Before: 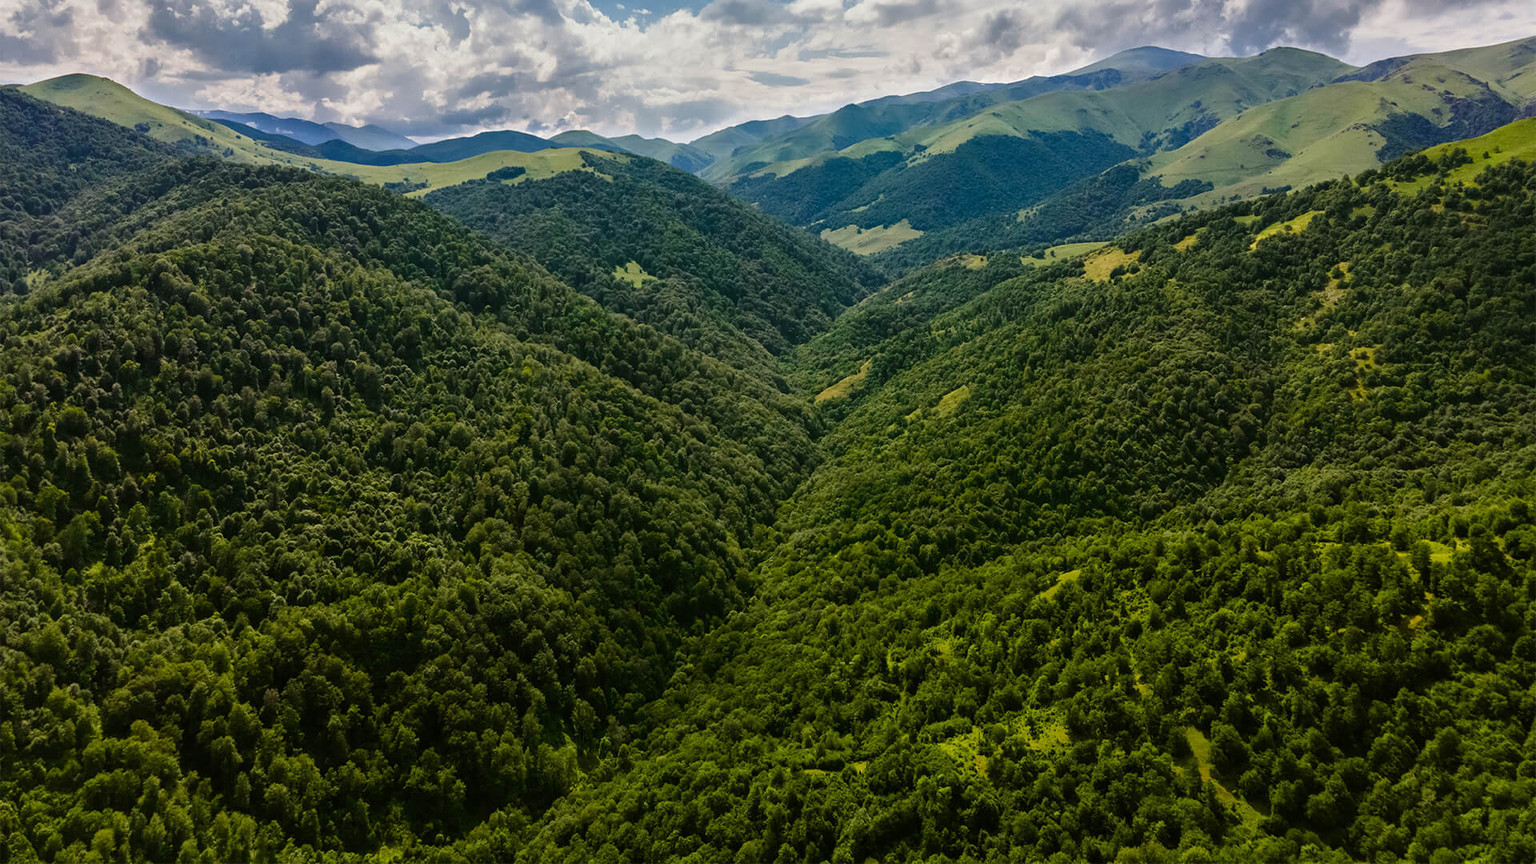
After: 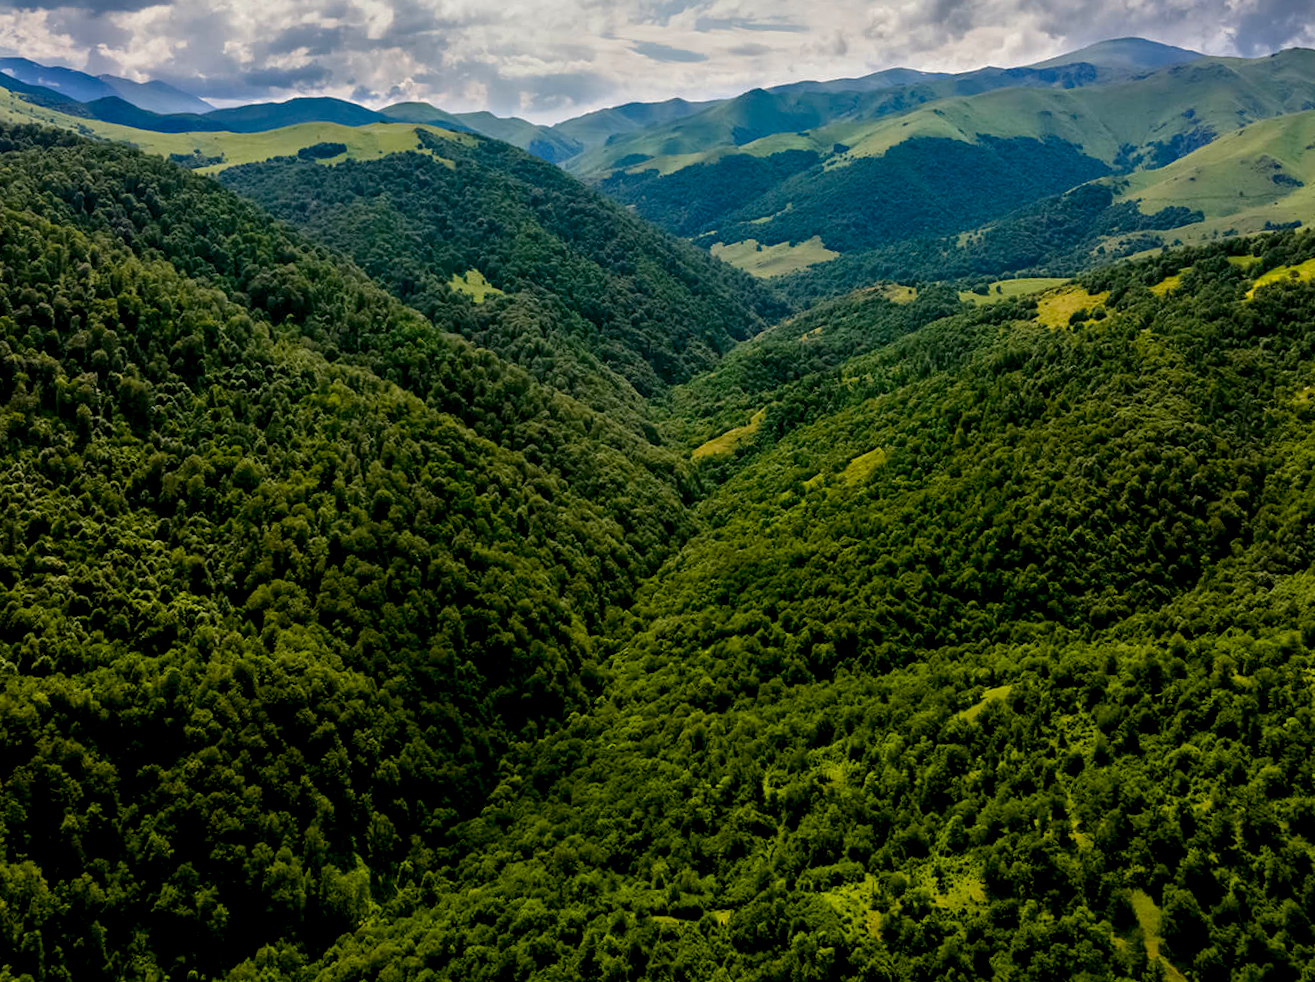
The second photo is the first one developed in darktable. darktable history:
crop and rotate: angle -3.23°, left 13.942%, top 0.041%, right 10.773%, bottom 0.039%
color balance rgb: power › hue 62.87°, global offset › luminance -0.885%, linear chroma grading › global chroma 15.182%, perceptual saturation grading › global saturation 0.3%
